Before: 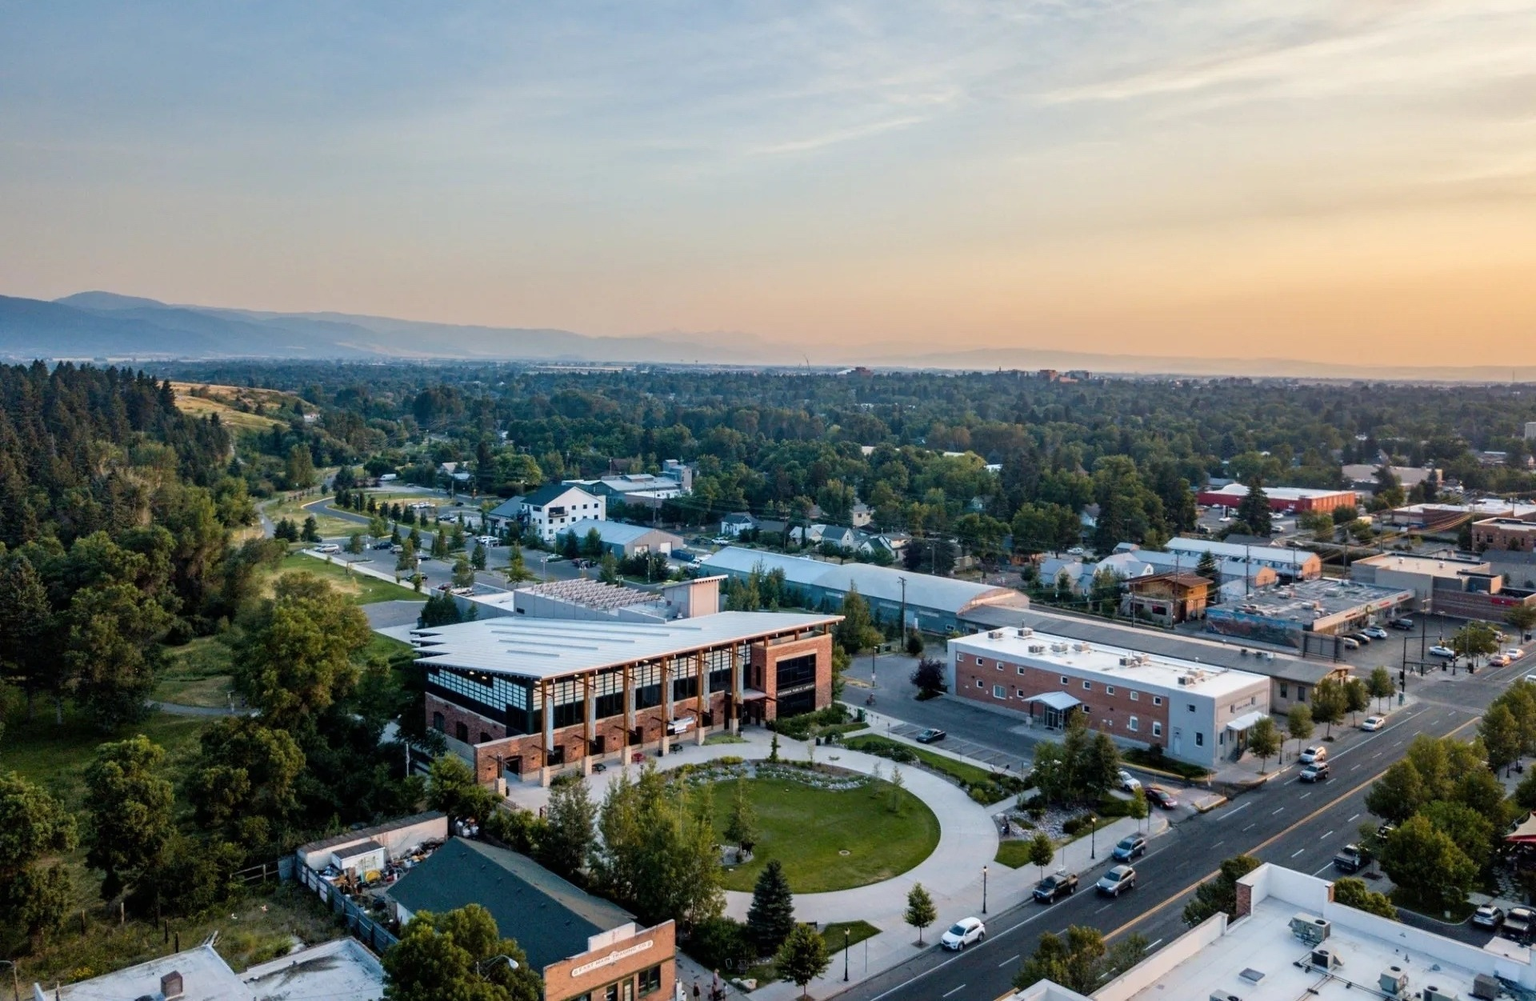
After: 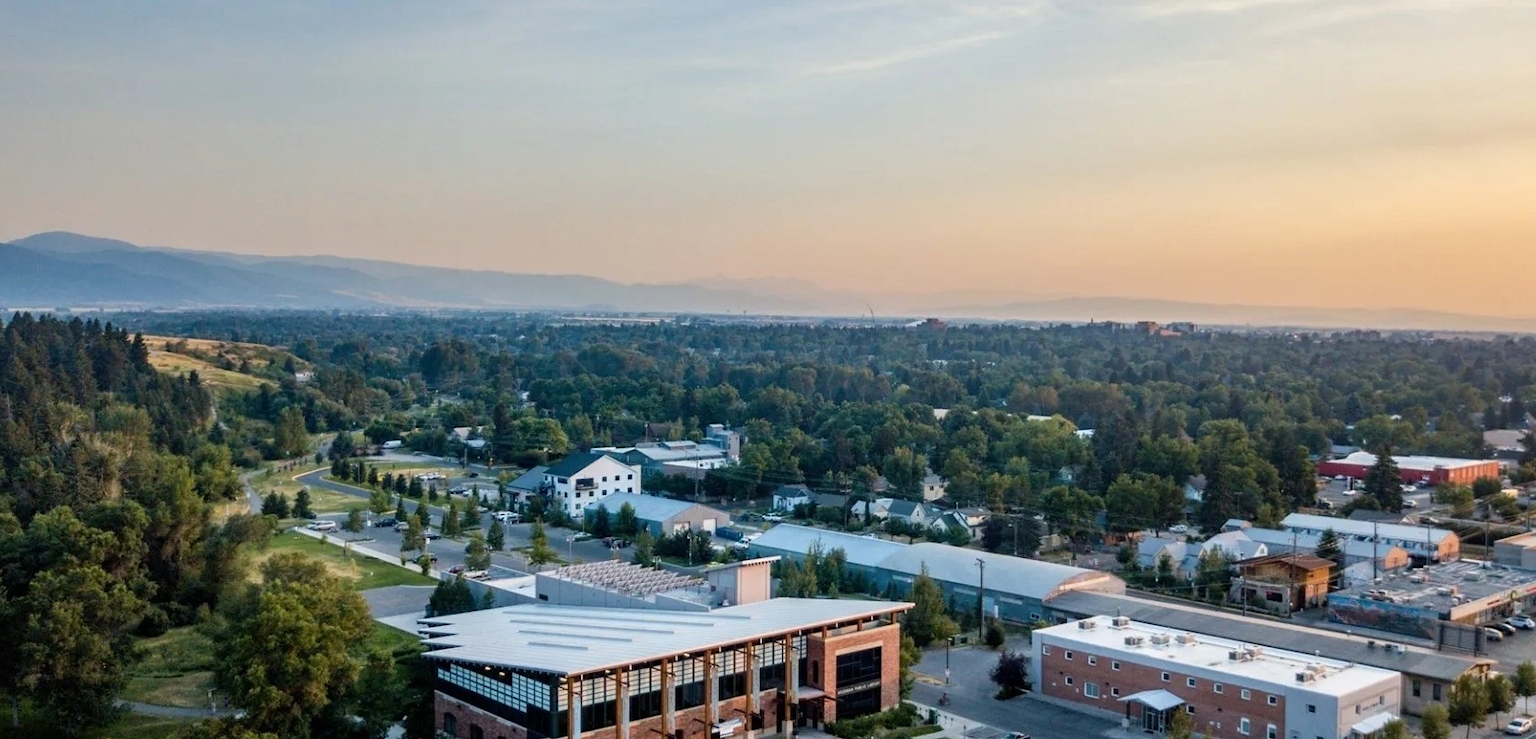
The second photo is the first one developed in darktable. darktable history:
crop: left 2.971%, top 8.937%, right 9.632%, bottom 26.456%
